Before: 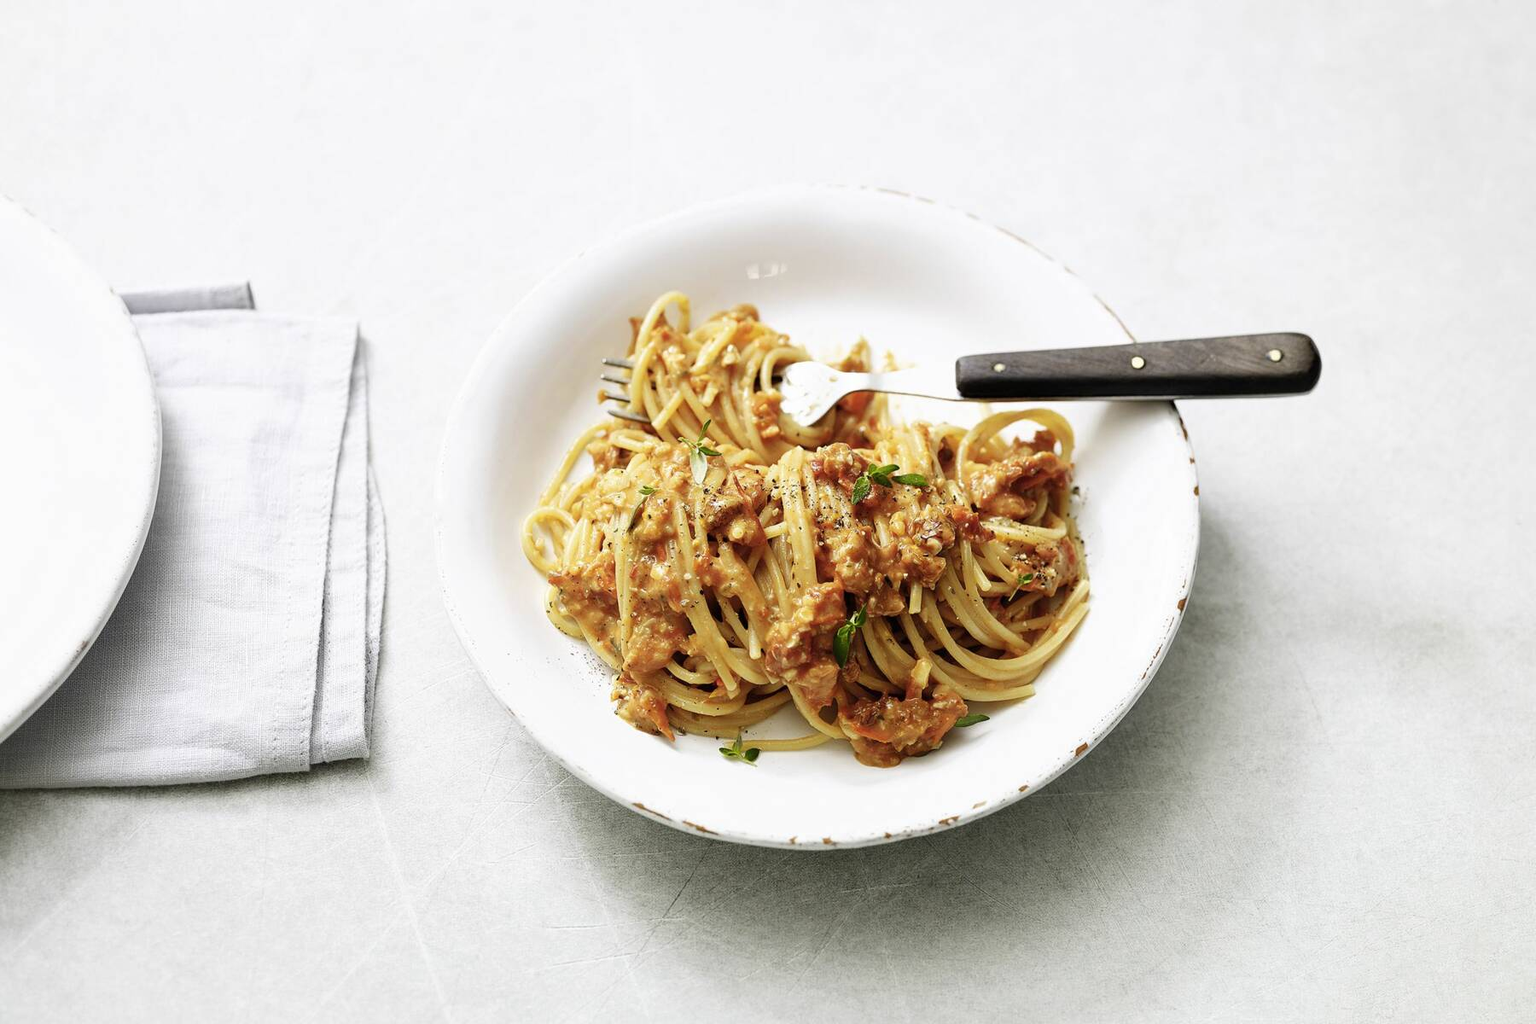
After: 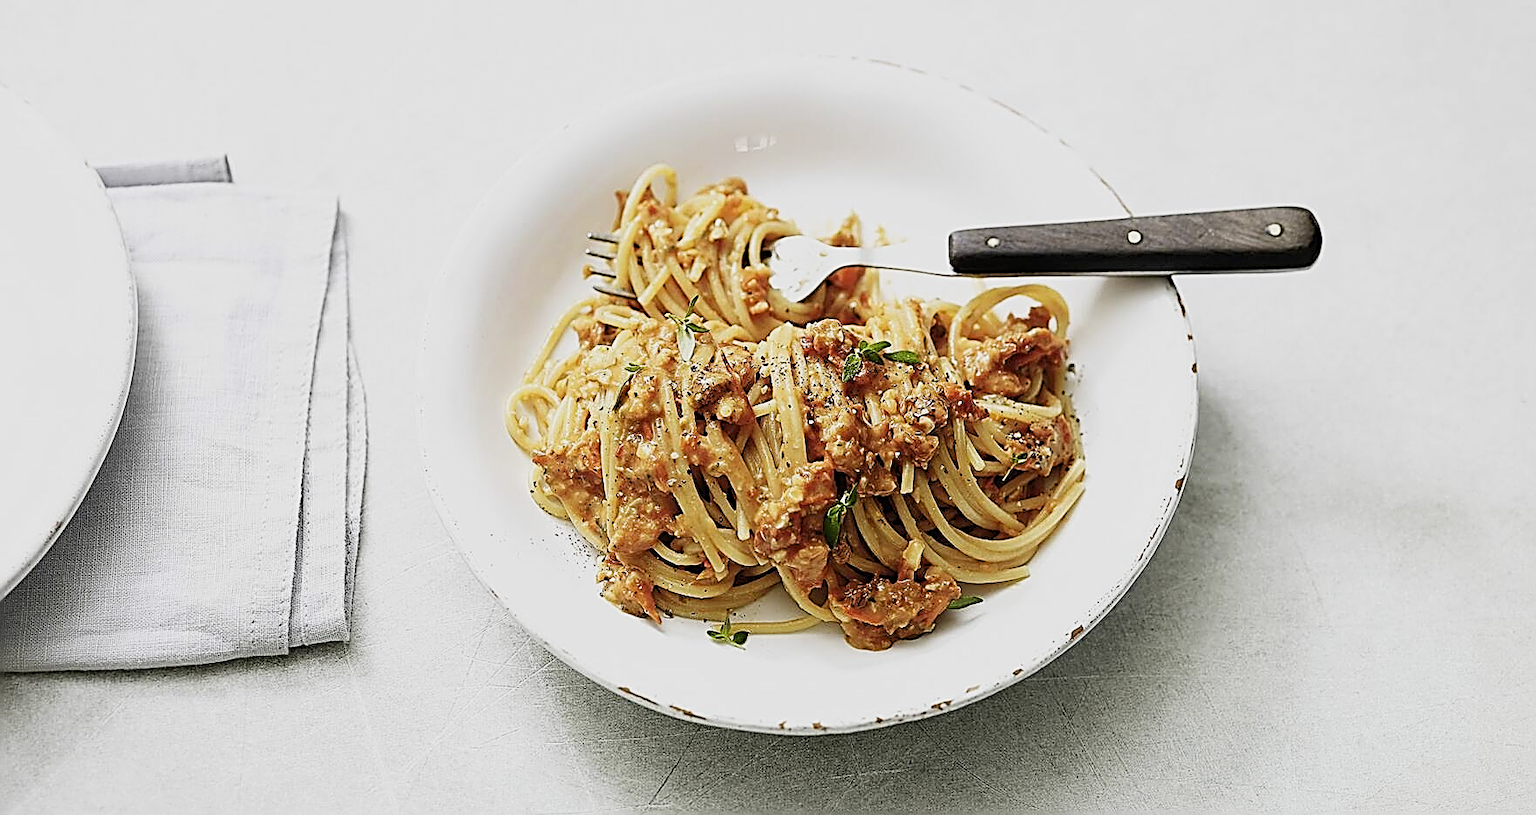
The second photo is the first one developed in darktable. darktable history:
sigmoid: contrast 1.22, skew 0.65
crop and rotate: left 1.814%, top 12.818%, right 0.25%, bottom 9.225%
sharpen: amount 1.861
